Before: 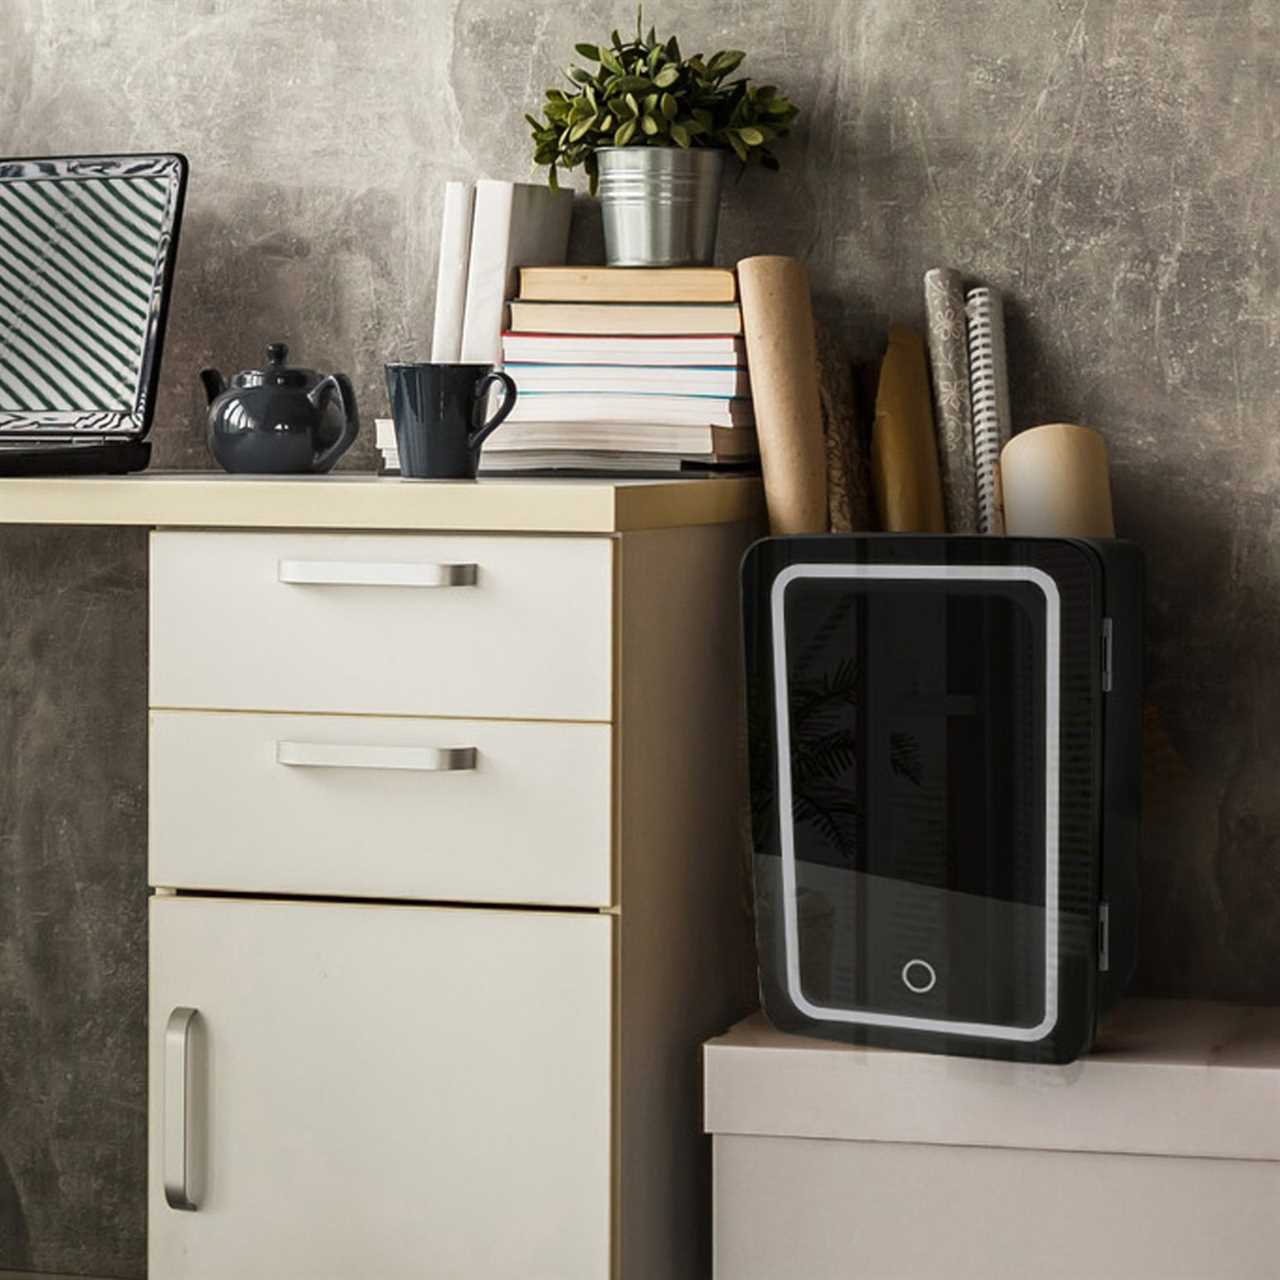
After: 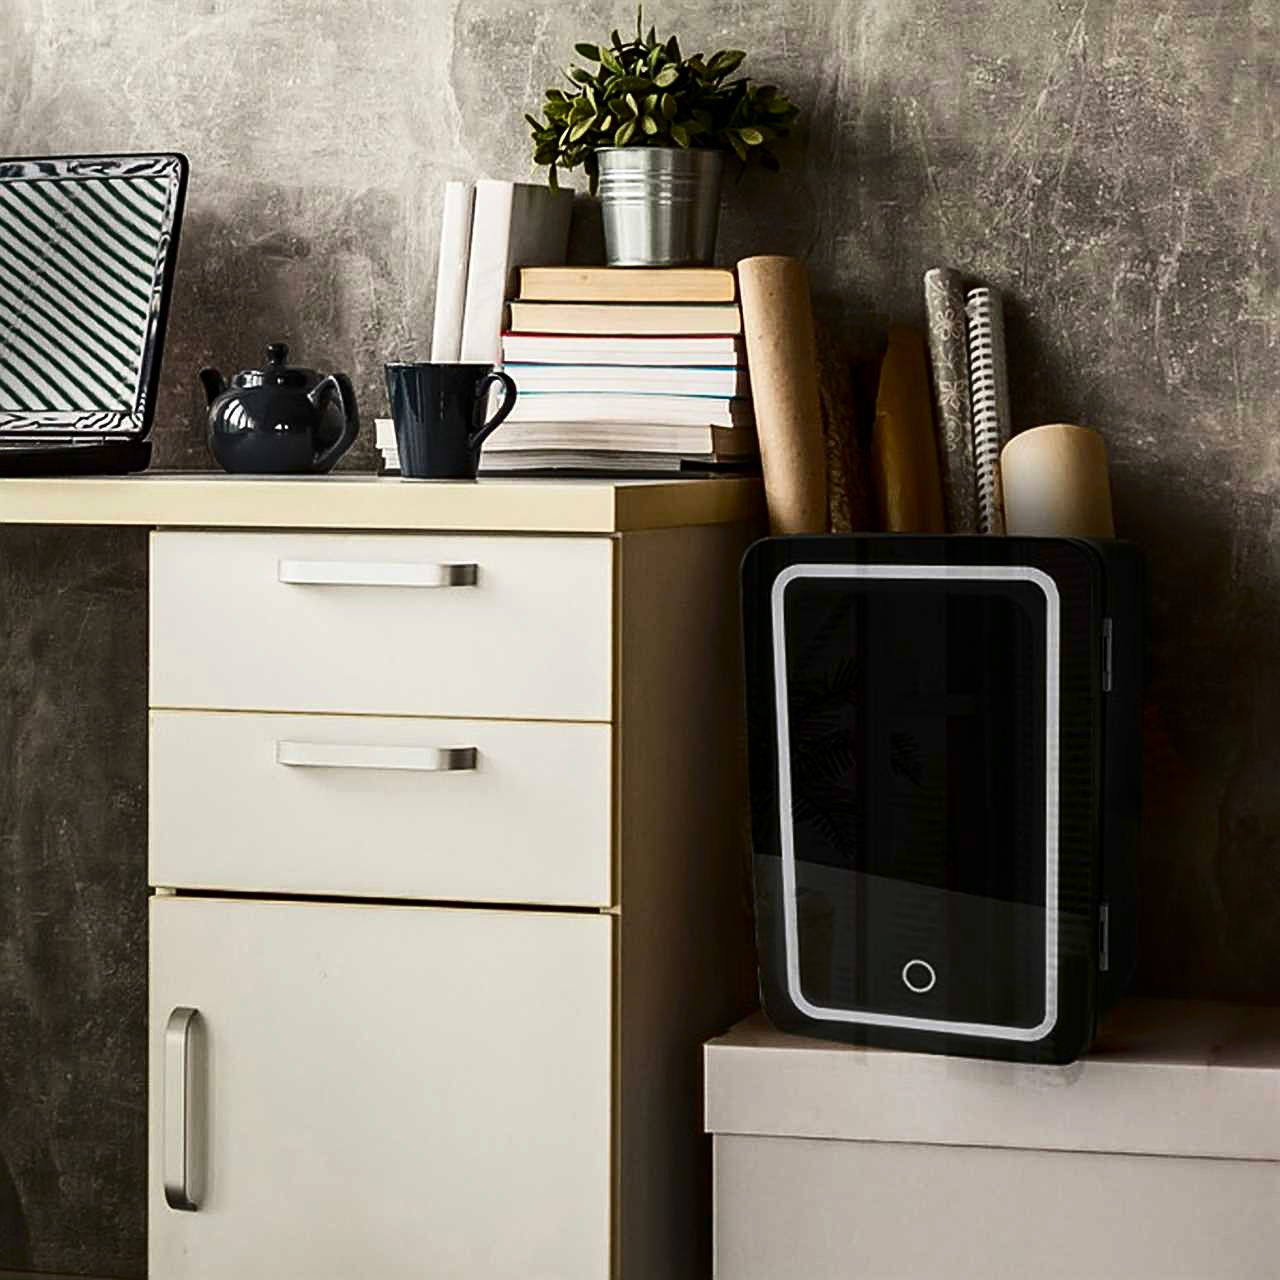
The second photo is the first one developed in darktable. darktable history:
contrast brightness saturation: contrast 0.2, brightness -0.11, saturation 0.1
sharpen: on, module defaults
